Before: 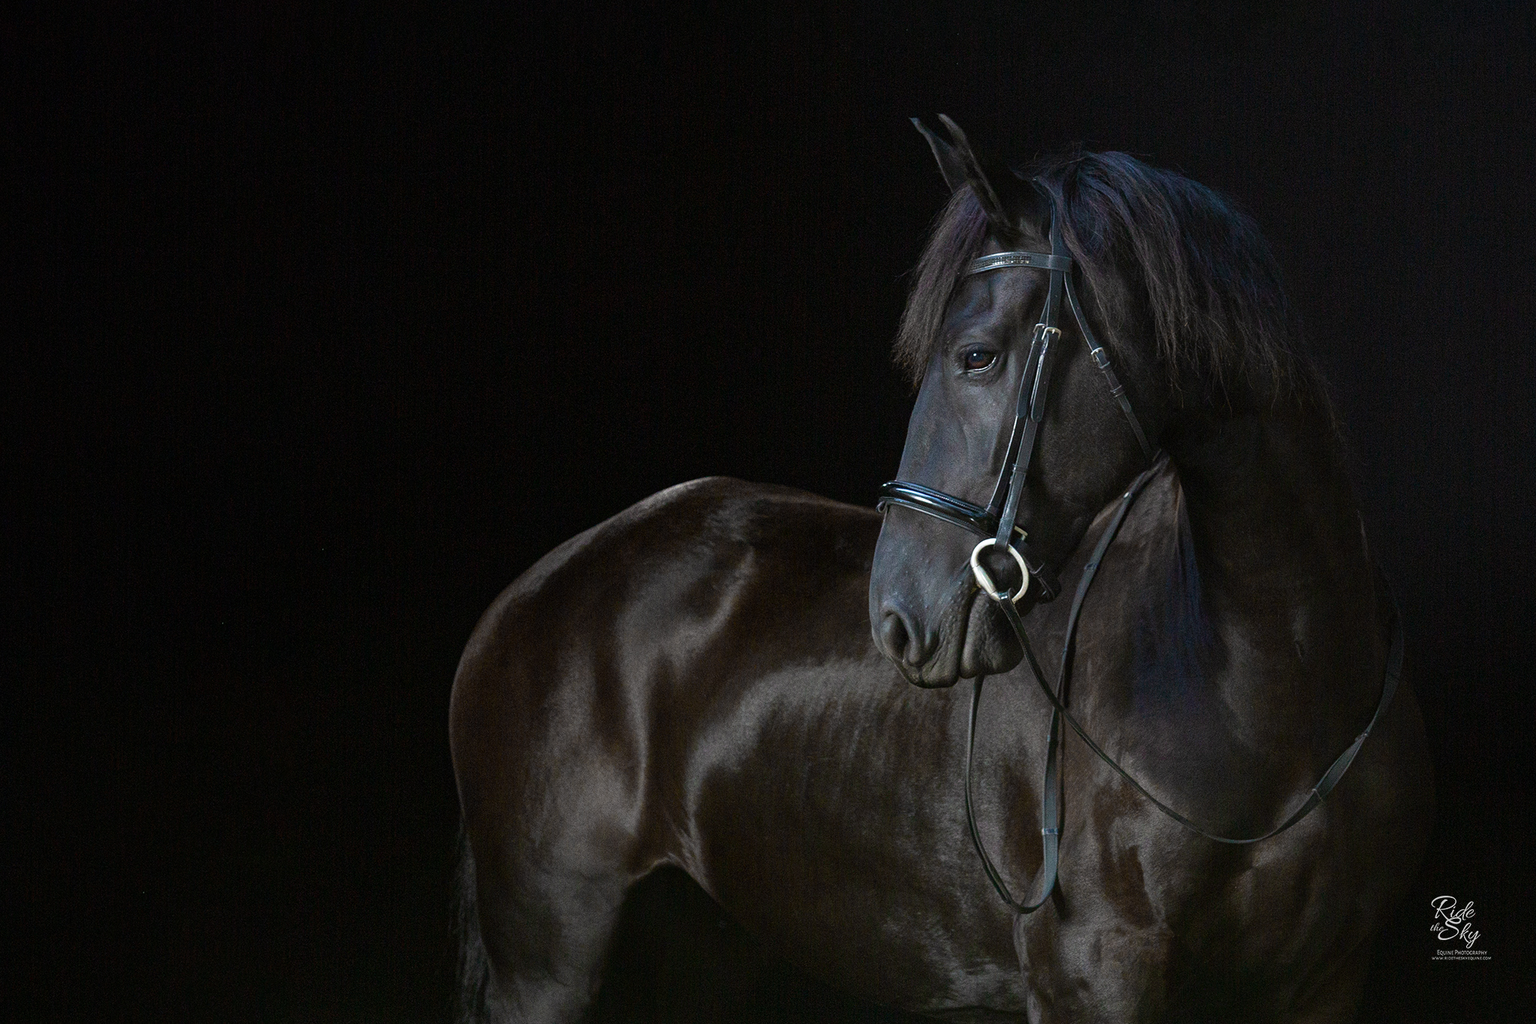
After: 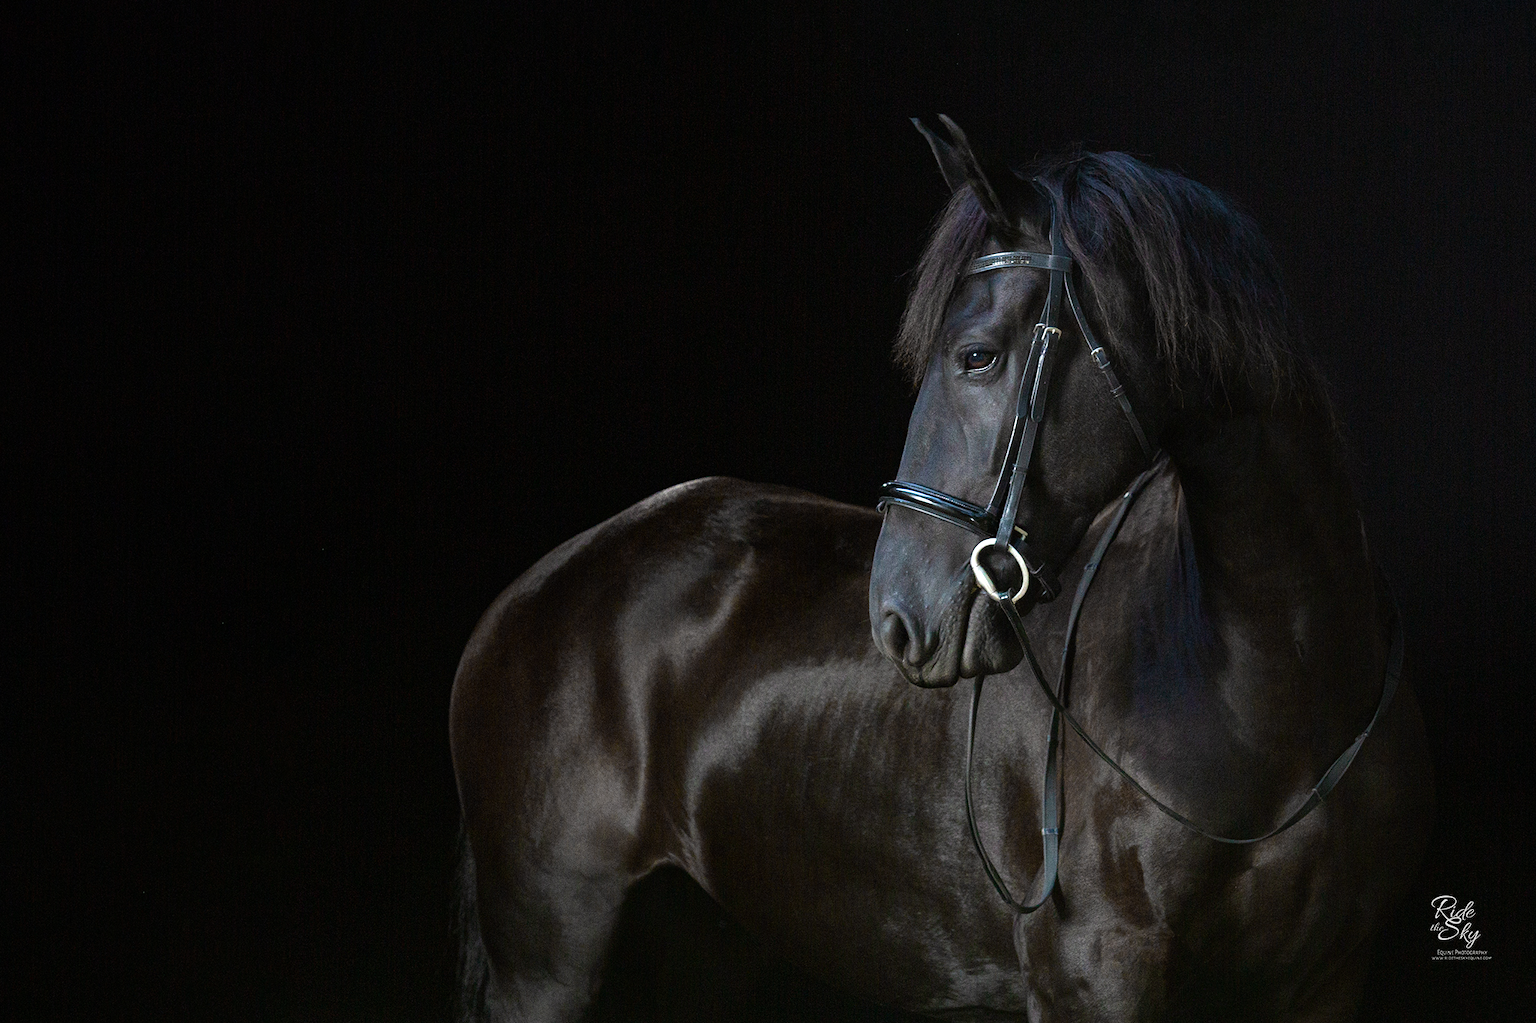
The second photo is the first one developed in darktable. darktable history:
tone equalizer: -8 EV -0.417 EV, -7 EV -0.392 EV, -6 EV -0.36 EV, -5 EV -0.186 EV, -3 EV 0.224 EV, -2 EV 0.352 EV, -1 EV 0.399 EV, +0 EV 0.391 EV
